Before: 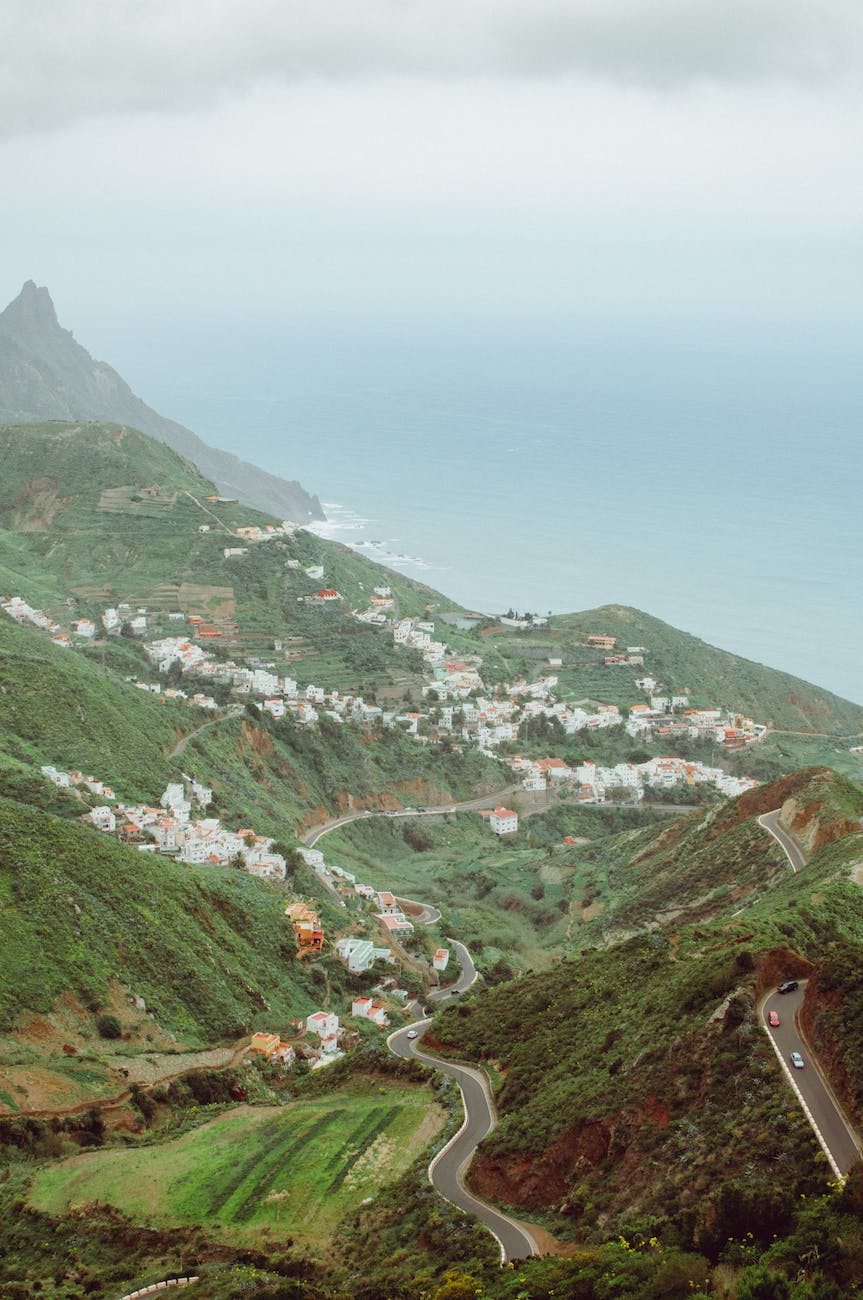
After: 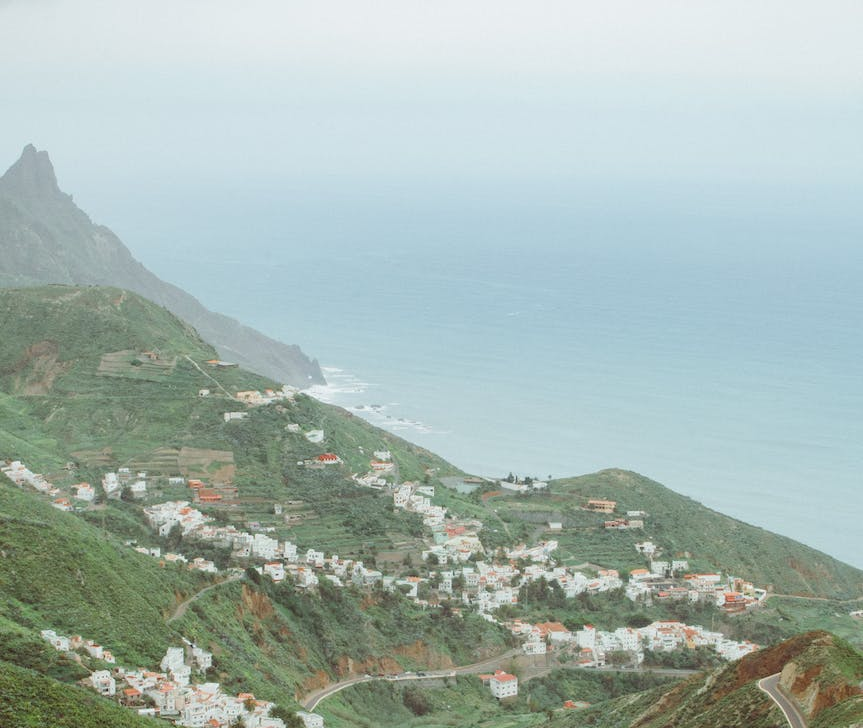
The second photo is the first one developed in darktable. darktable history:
crop and rotate: top 10.537%, bottom 33.395%
